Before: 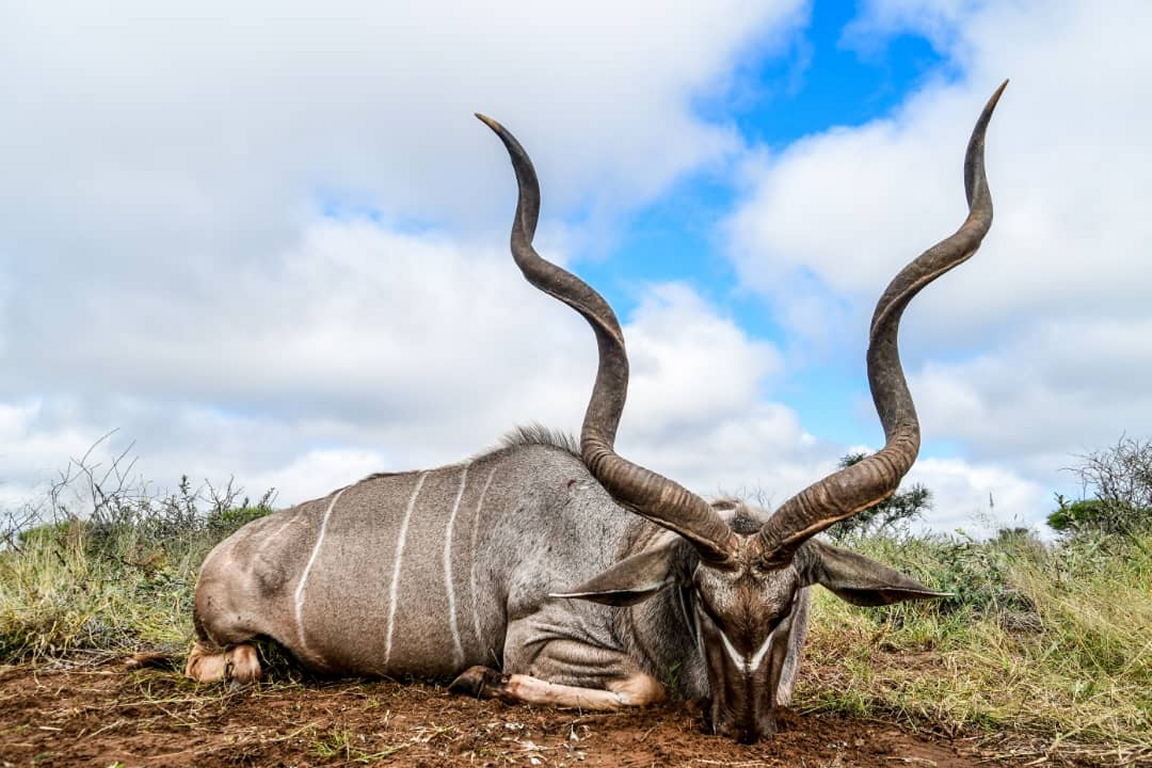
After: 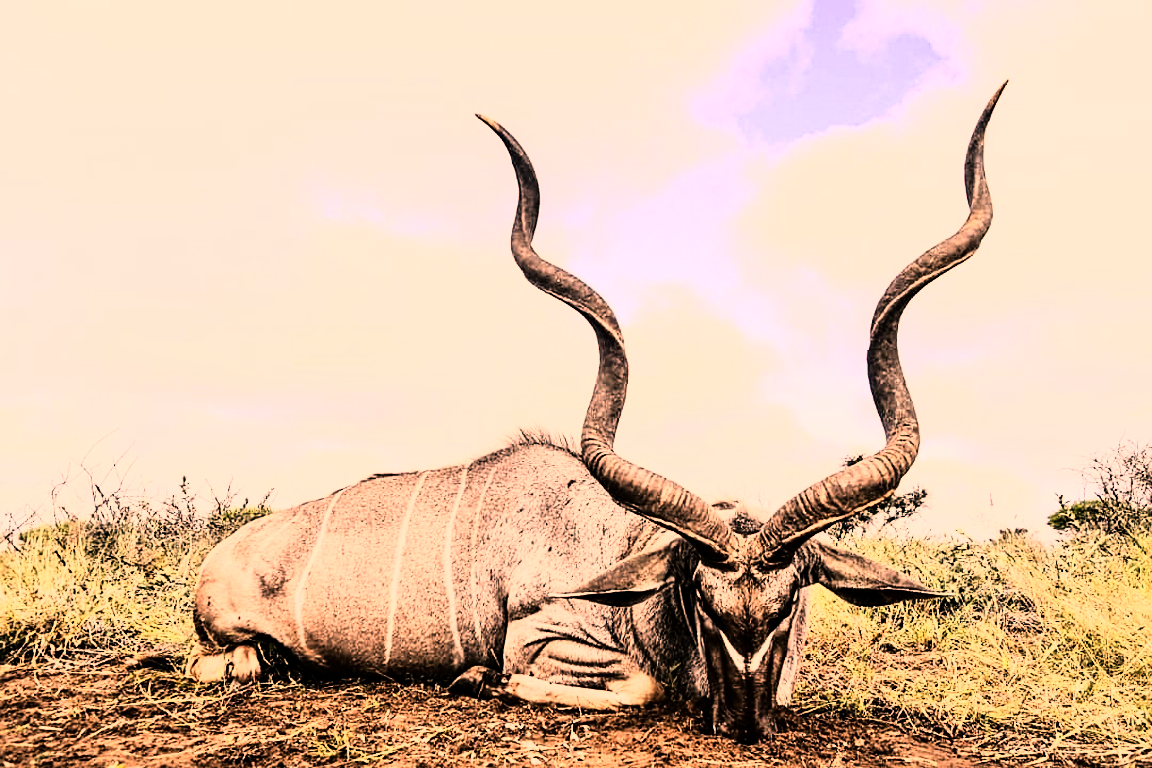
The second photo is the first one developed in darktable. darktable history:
color correction: highlights a* 40, highlights b* 40, saturation 0.69
rgb curve: curves: ch0 [(0, 0) (0.21, 0.15) (0.24, 0.21) (0.5, 0.75) (0.75, 0.96) (0.89, 0.99) (1, 1)]; ch1 [(0, 0.02) (0.21, 0.13) (0.25, 0.2) (0.5, 0.67) (0.75, 0.9) (0.89, 0.97) (1, 1)]; ch2 [(0, 0.02) (0.21, 0.13) (0.25, 0.2) (0.5, 0.67) (0.75, 0.9) (0.89, 0.97) (1, 1)], compensate middle gray true
sharpen: on, module defaults
